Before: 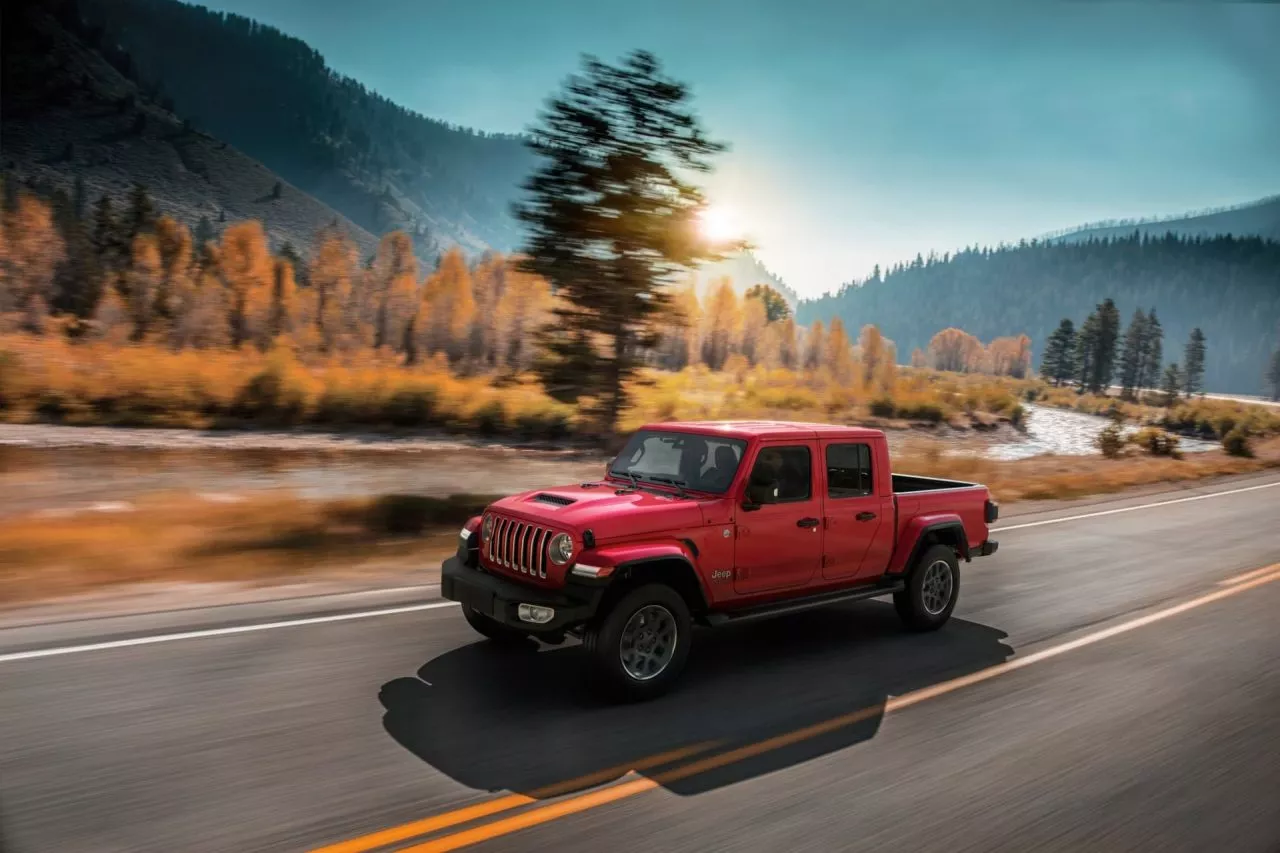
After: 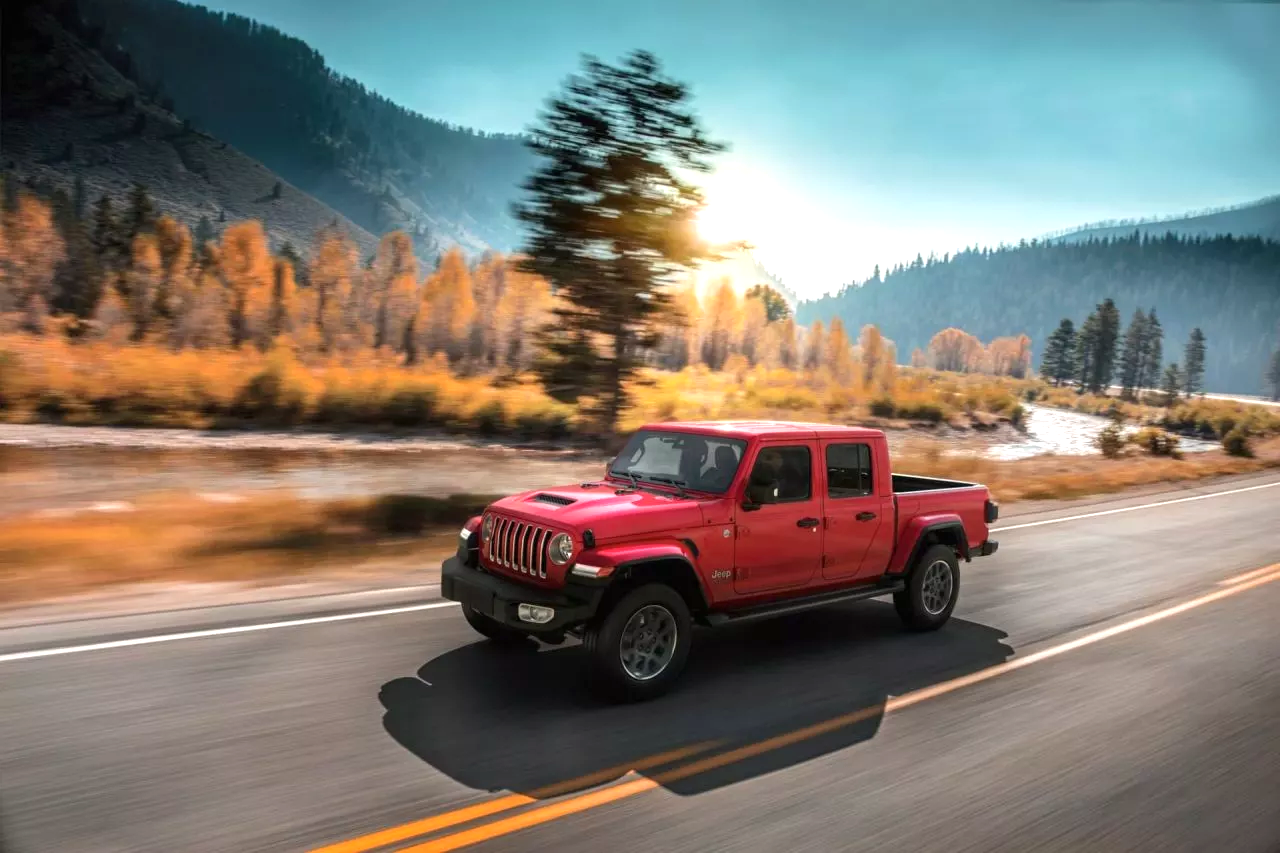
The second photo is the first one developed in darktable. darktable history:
exposure: black level correction 0, exposure 0.587 EV, compensate exposure bias true, compensate highlight preservation false
